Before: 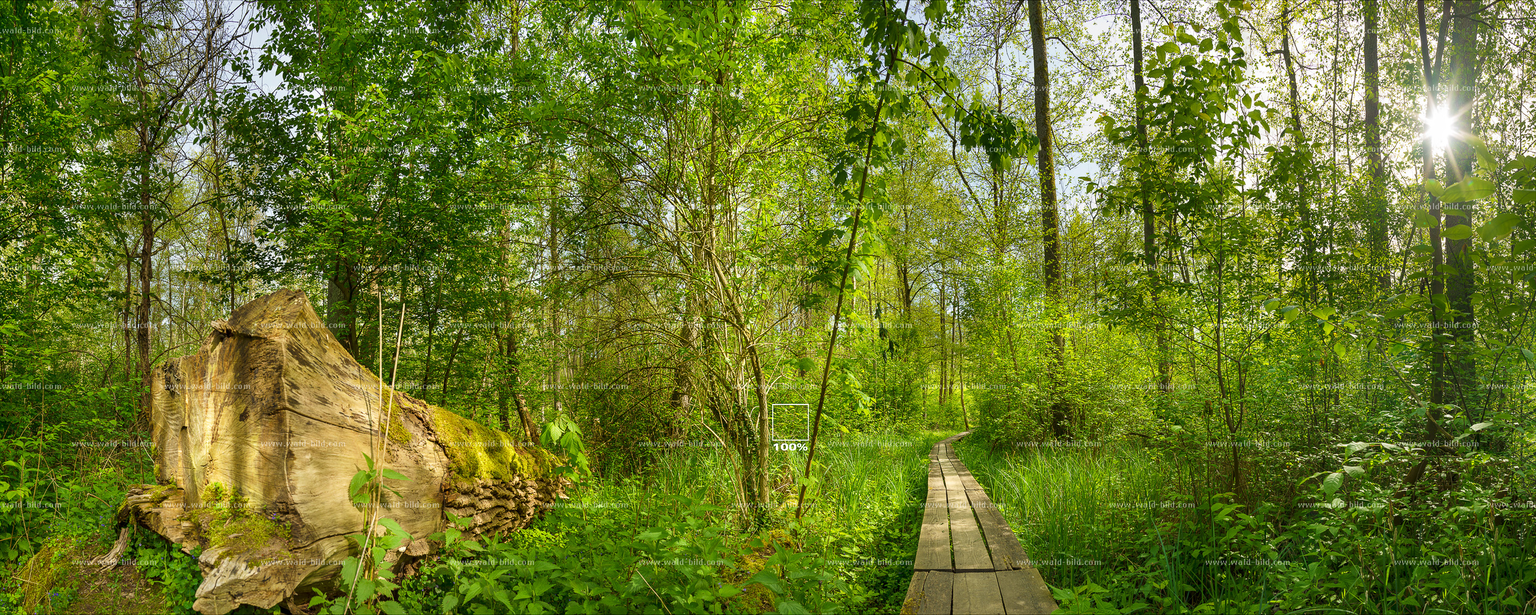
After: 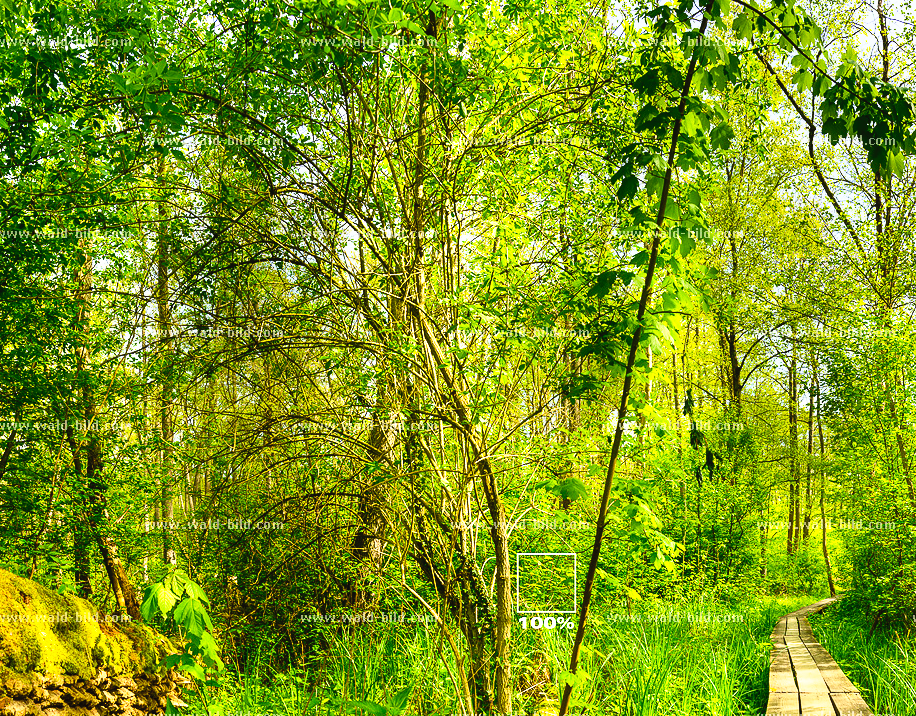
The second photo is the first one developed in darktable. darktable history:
tone curve: curves: ch0 [(0, 0) (0.003, 0.023) (0.011, 0.024) (0.025, 0.028) (0.044, 0.035) (0.069, 0.043) (0.1, 0.052) (0.136, 0.063) (0.177, 0.094) (0.224, 0.145) (0.277, 0.209) (0.335, 0.281) (0.399, 0.364) (0.468, 0.453) (0.543, 0.553) (0.623, 0.66) (0.709, 0.767) (0.801, 0.88) (0.898, 0.968) (1, 1)], preserve colors none
crop and rotate: left 29.54%, top 10.258%, right 33.616%, bottom 17.848%
contrast brightness saturation: contrast 0.204, brightness 0.166, saturation 0.217
